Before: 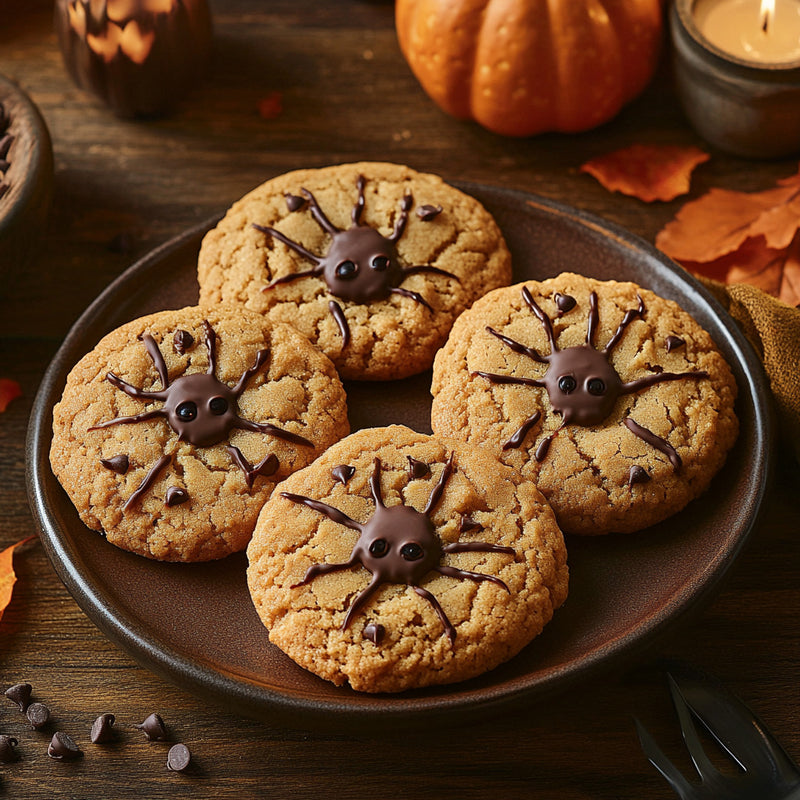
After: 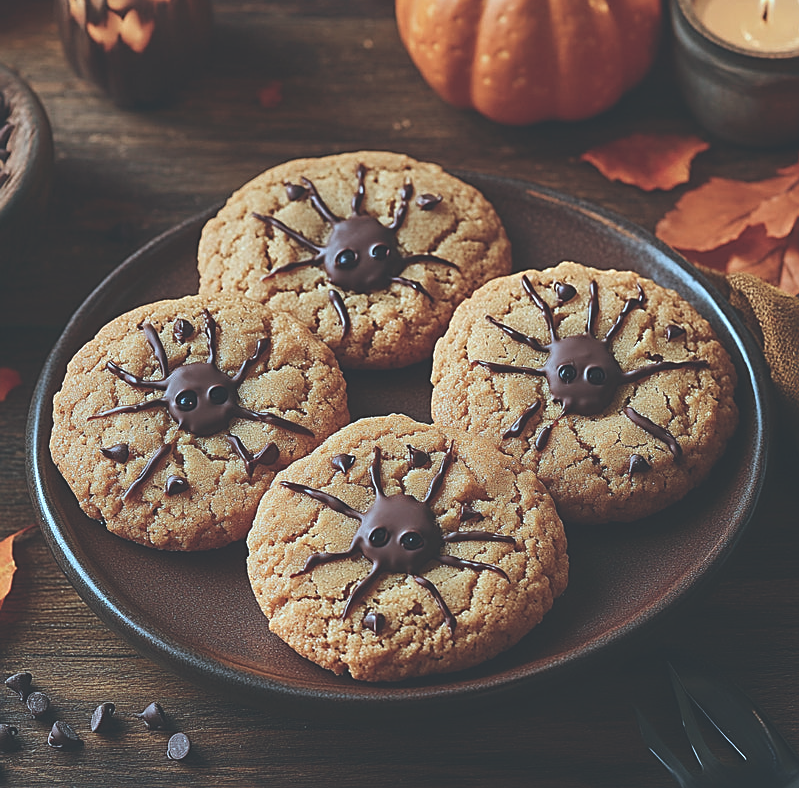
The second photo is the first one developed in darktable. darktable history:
crop: top 1.485%, right 0.068%
sharpen: on, module defaults
exposure: black level correction -0.031, compensate highlight preservation false
color correction: highlights a* -9.81, highlights b* -21.06
